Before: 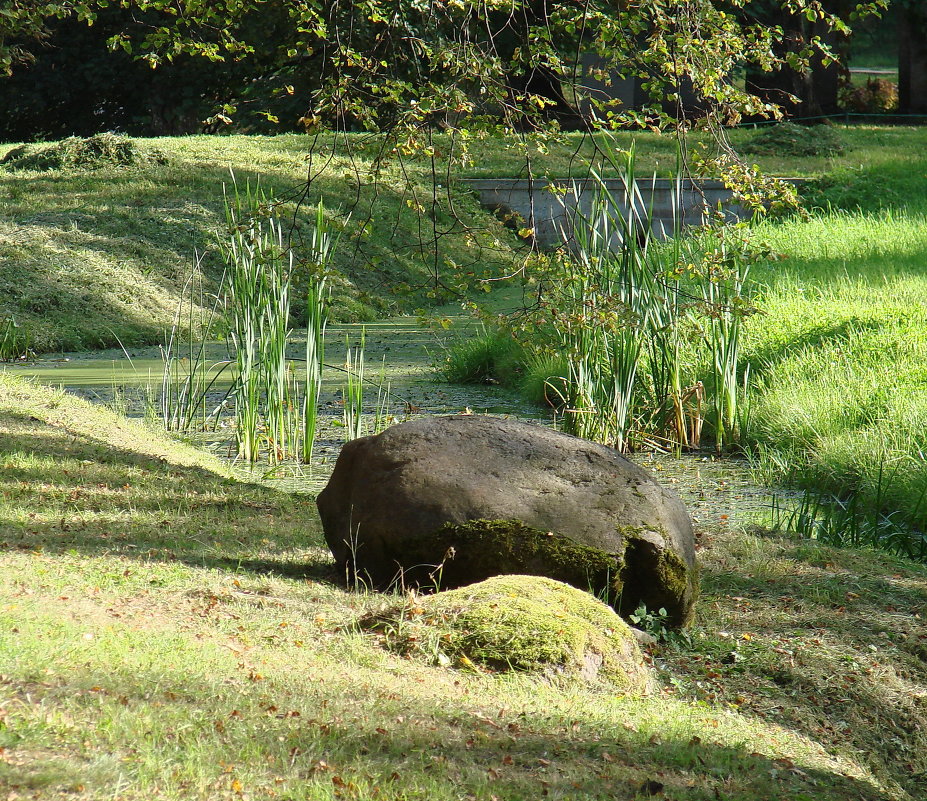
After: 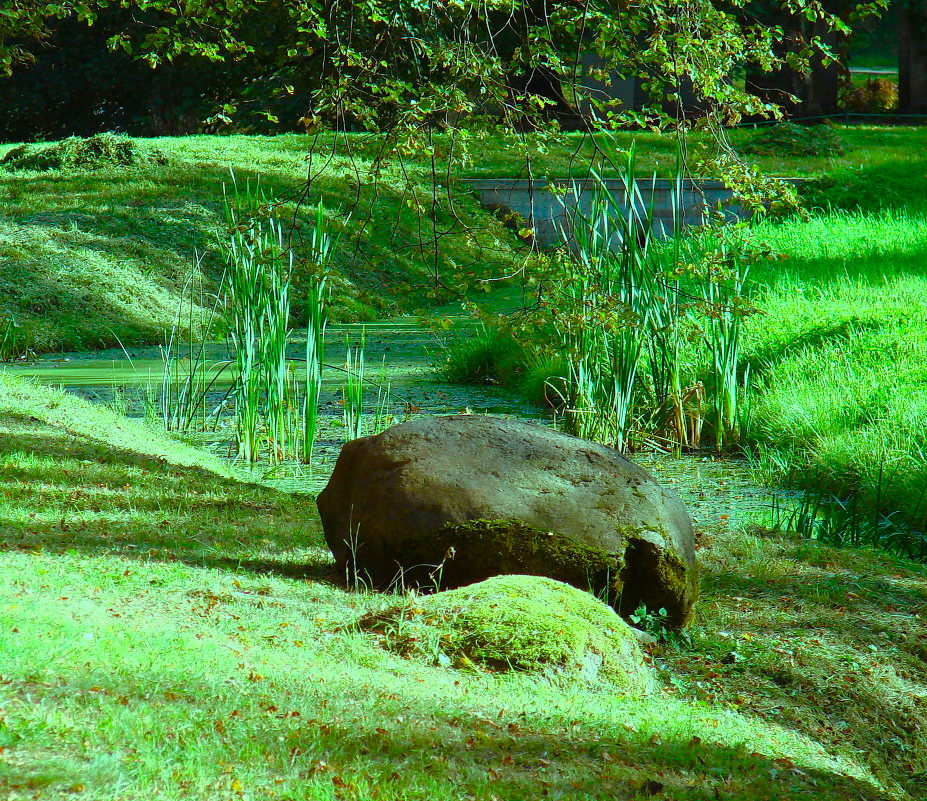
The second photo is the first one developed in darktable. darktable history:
color balance rgb: shadows lift › chroma 0.727%, shadows lift › hue 111.59°, highlights gain › chroma 7.388%, highlights gain › hue 182.74°, linear chroma grading › global chroma 15.052%, perceptual saturation grading › global saturation 0.478%, perceptual saturation grading › mid-tones 6.073%, perceptual saturation grading › shadows 71.271%
